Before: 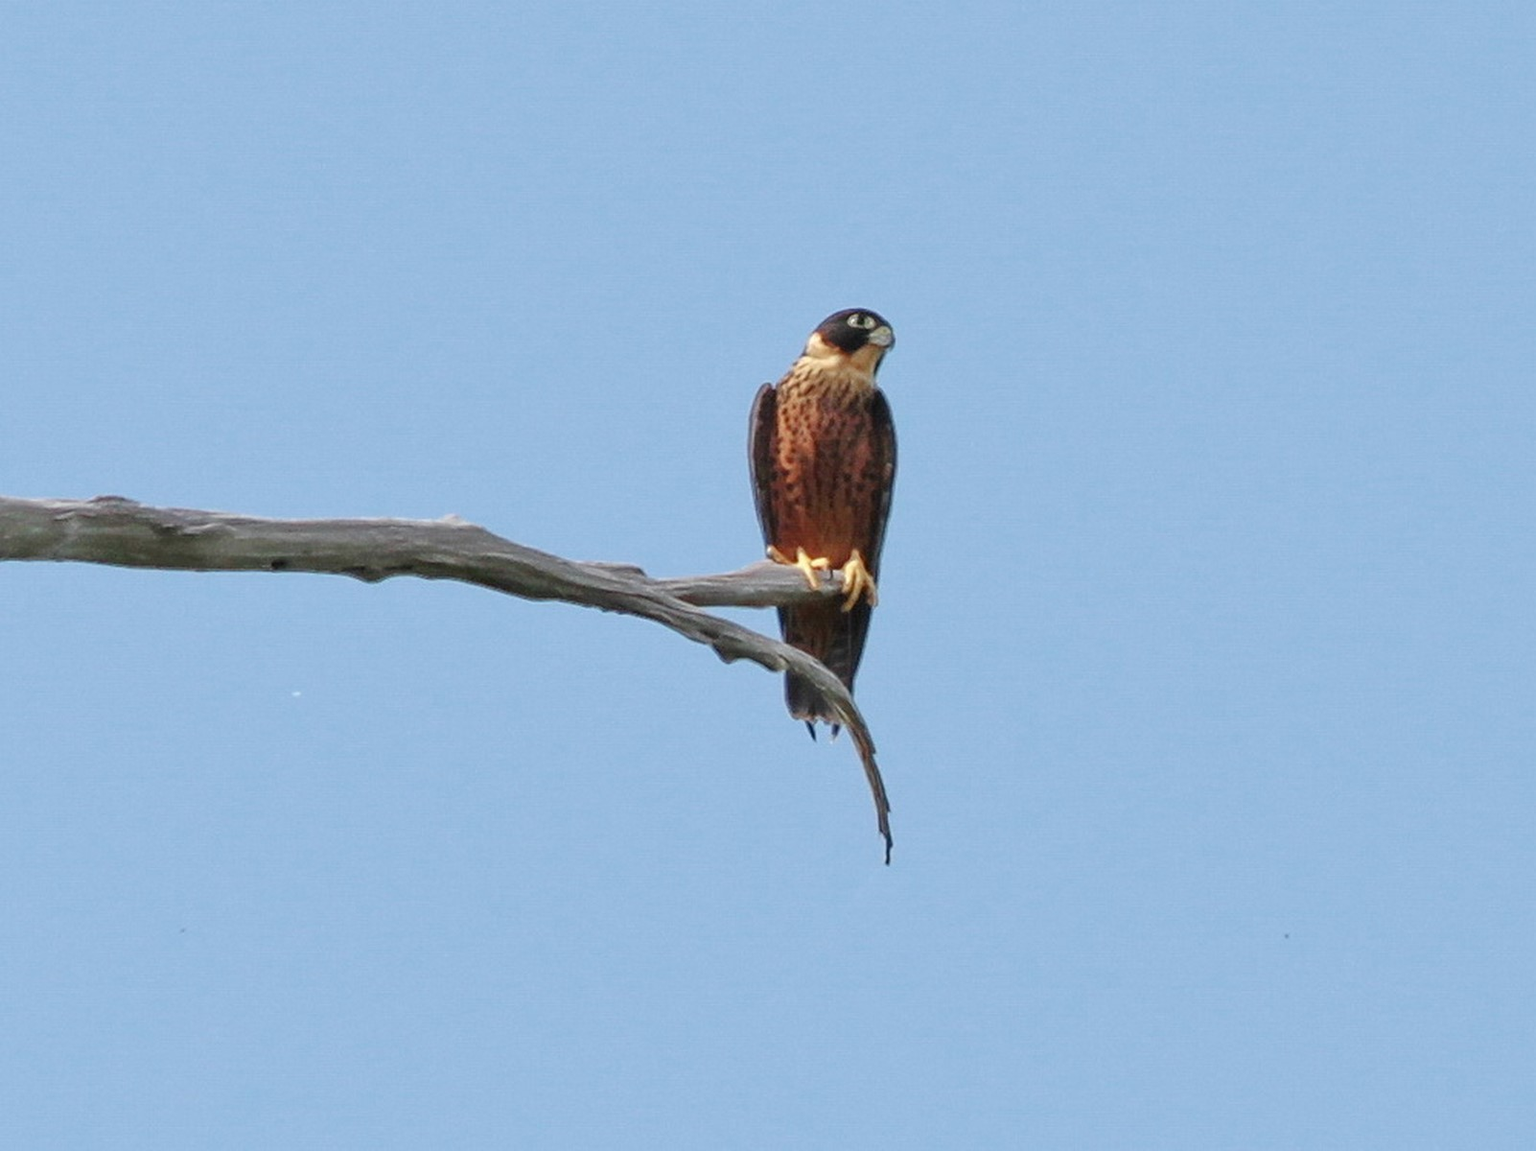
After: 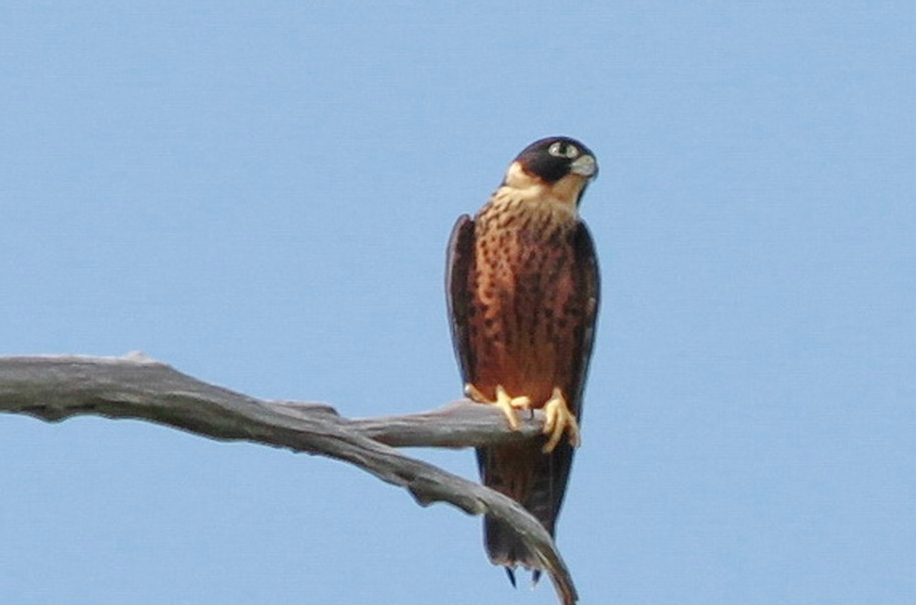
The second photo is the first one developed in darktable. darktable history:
crop: left 20.932%, top 15.471%, right 21.848%, bottom 34.081%
base curve: curves: ch0 [(0, 0) (0.283, 0.295) (1, 1)], preserve colors none
